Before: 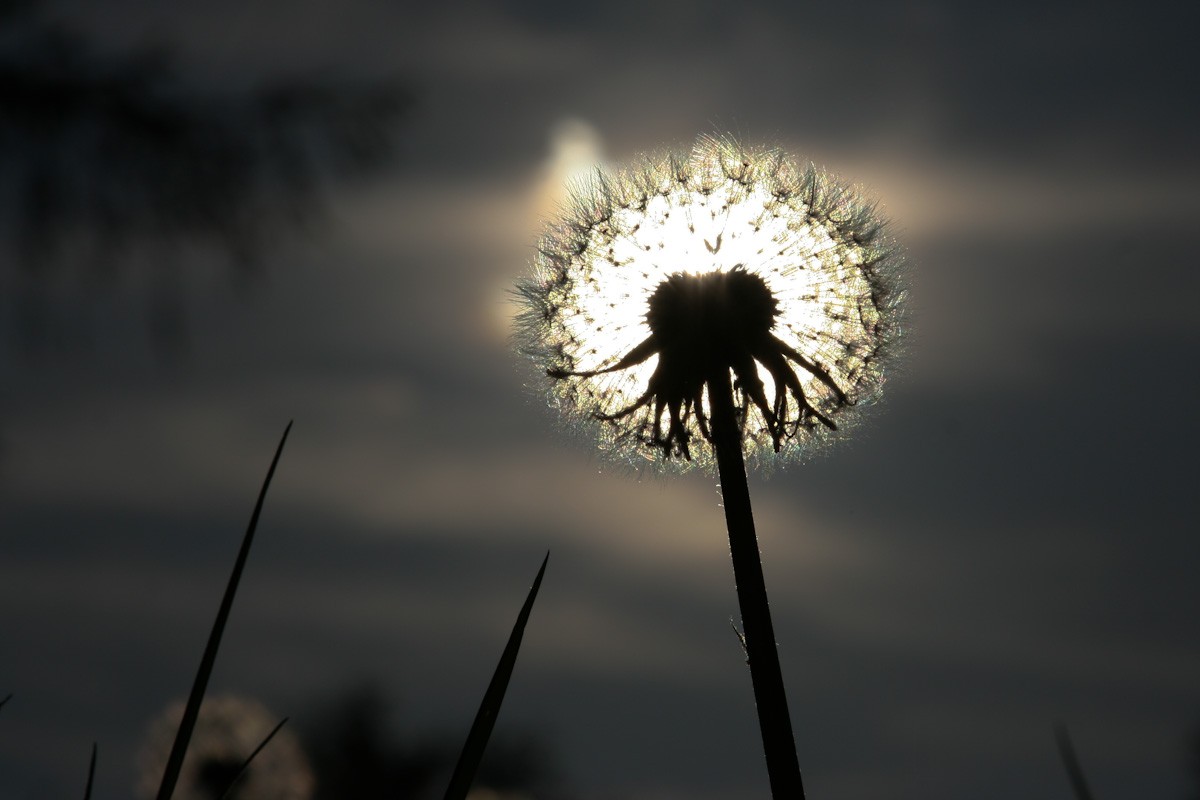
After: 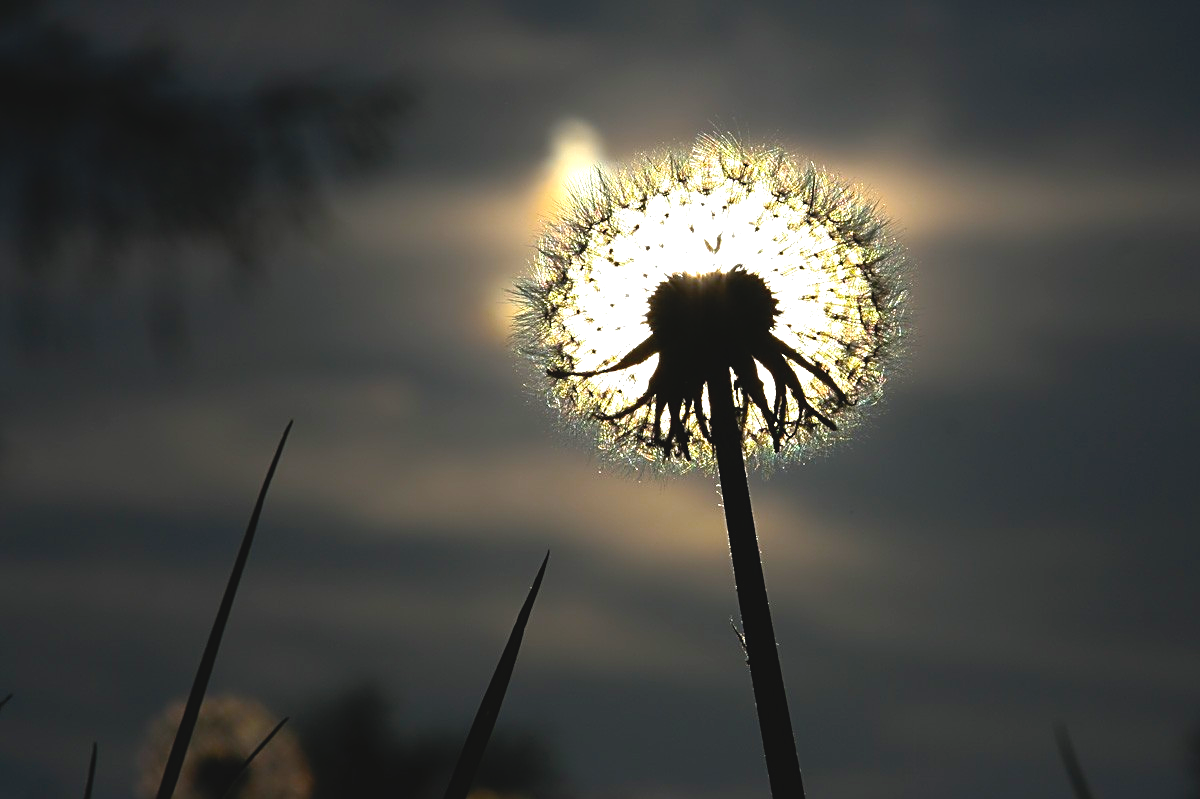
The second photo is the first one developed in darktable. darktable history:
crop: bottom 0.052%
contrast brightness saturation: contrast -0.095, brightness 0.041, saturation 0.076
sharpen: on, module defaults
exposure: exposure 0.377 EV, compensate highlight preservation false
color balance rgb: perceptual saturation grading › global saturation 31.05%, perceptual brilliance grading › highlights 14.051%, perceptual brilliance grading › shadows -18.961%, global vibrance 6.495%, contrast 12.324%, saturation formula JzAzBz (2021)
